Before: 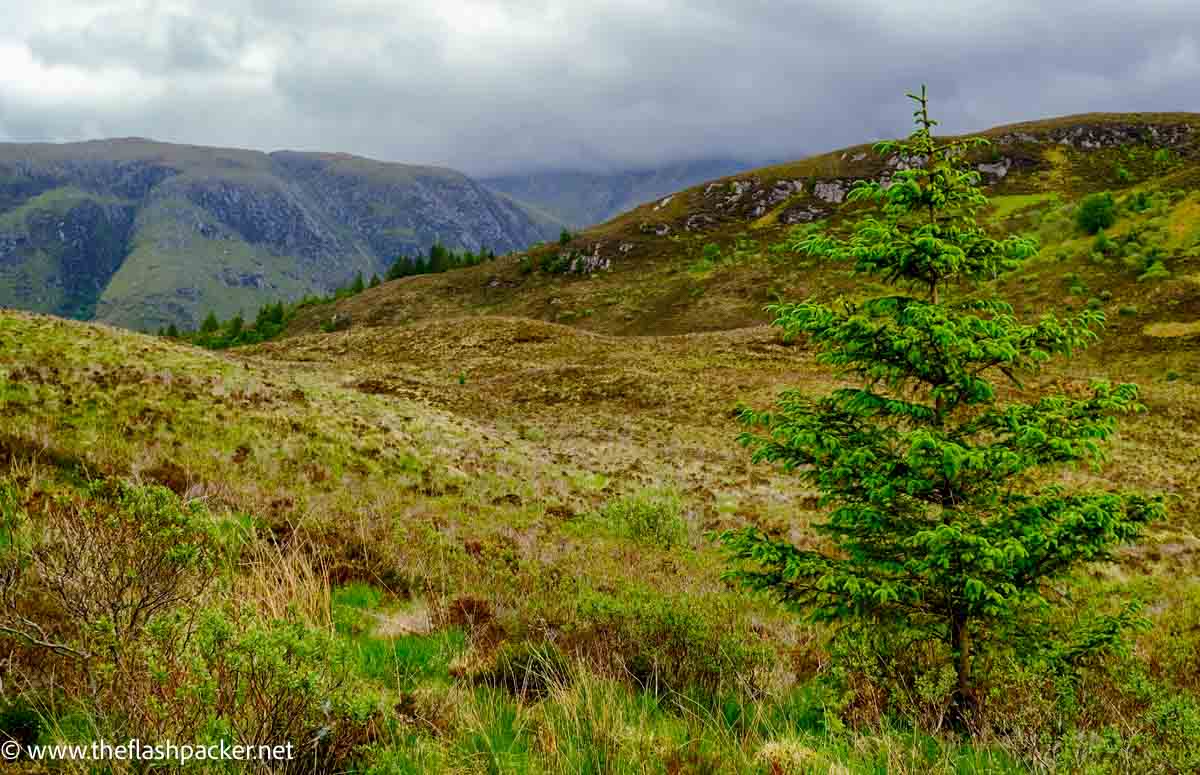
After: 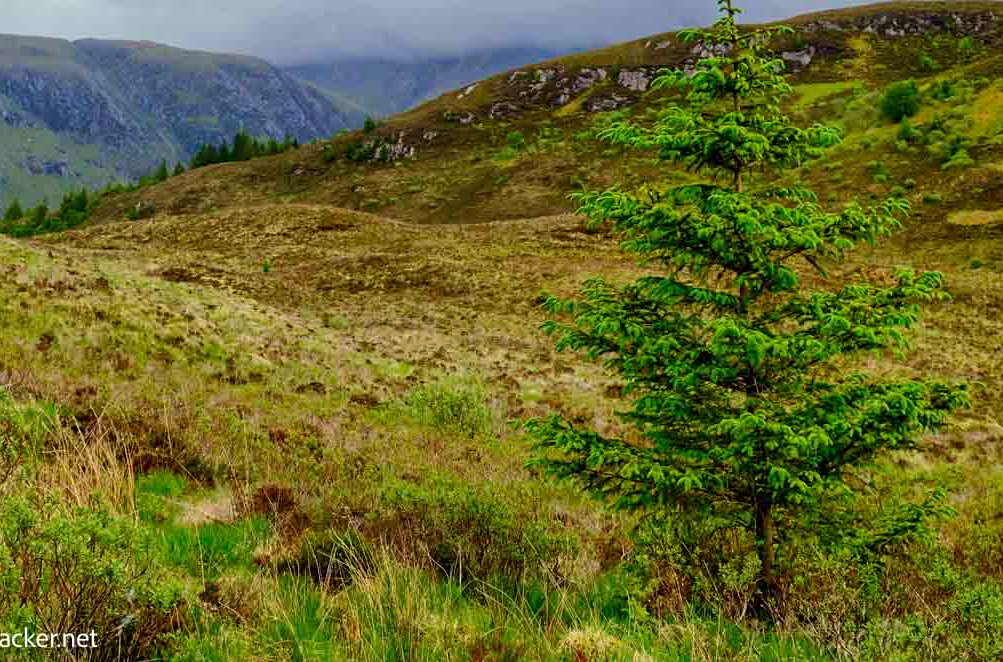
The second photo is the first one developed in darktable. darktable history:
velvia: on, module defaults
crop: left 16.405%, top 14.496%
